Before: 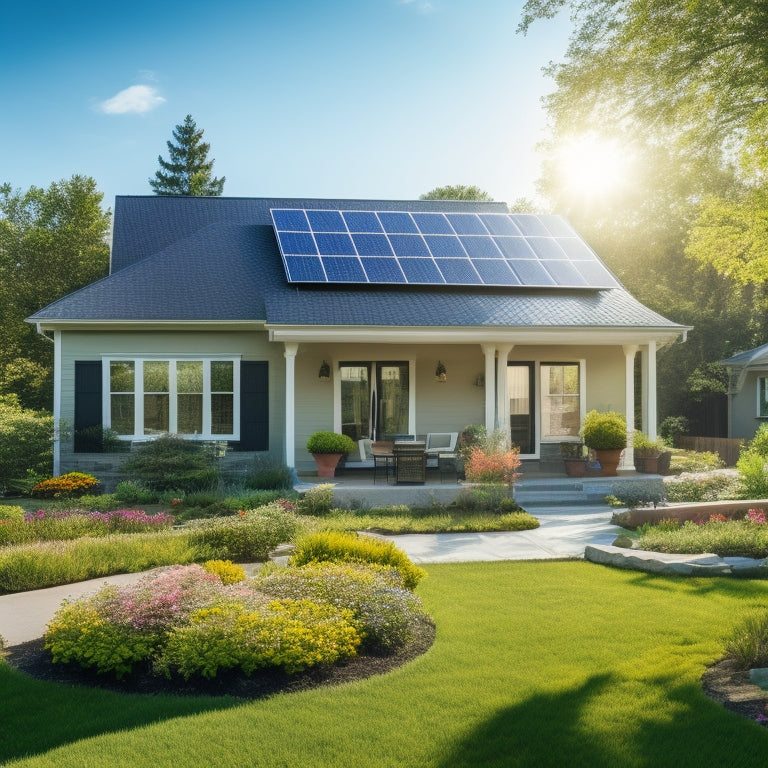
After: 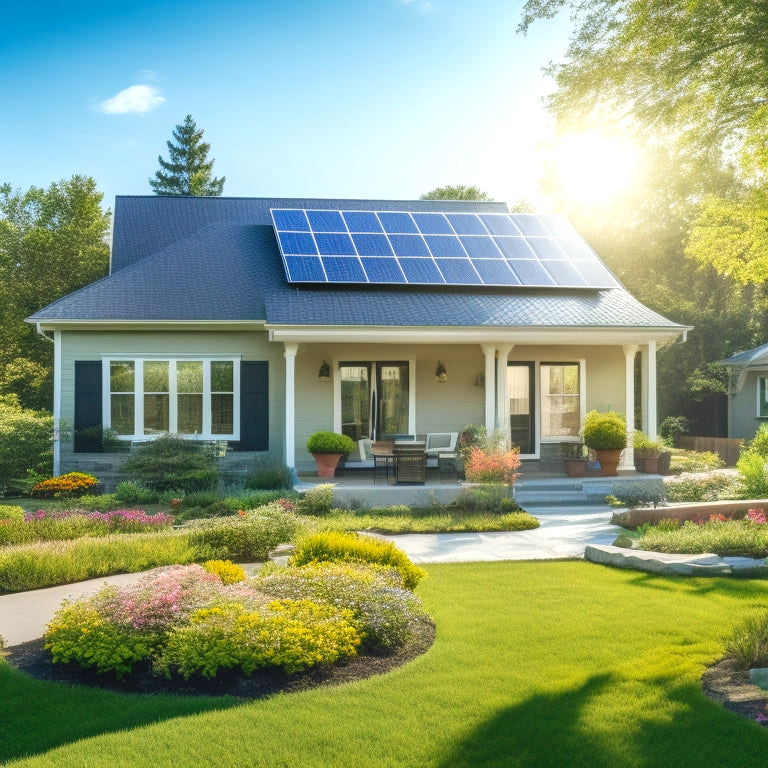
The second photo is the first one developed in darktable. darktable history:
contrast brightness saturation: contrast 0.076, saturation 0.023
shadows and highlights: shadows 25.18, highlights -23.53
levels: levels [0, 0.435, 0.917]
local contrast: detail 110%
